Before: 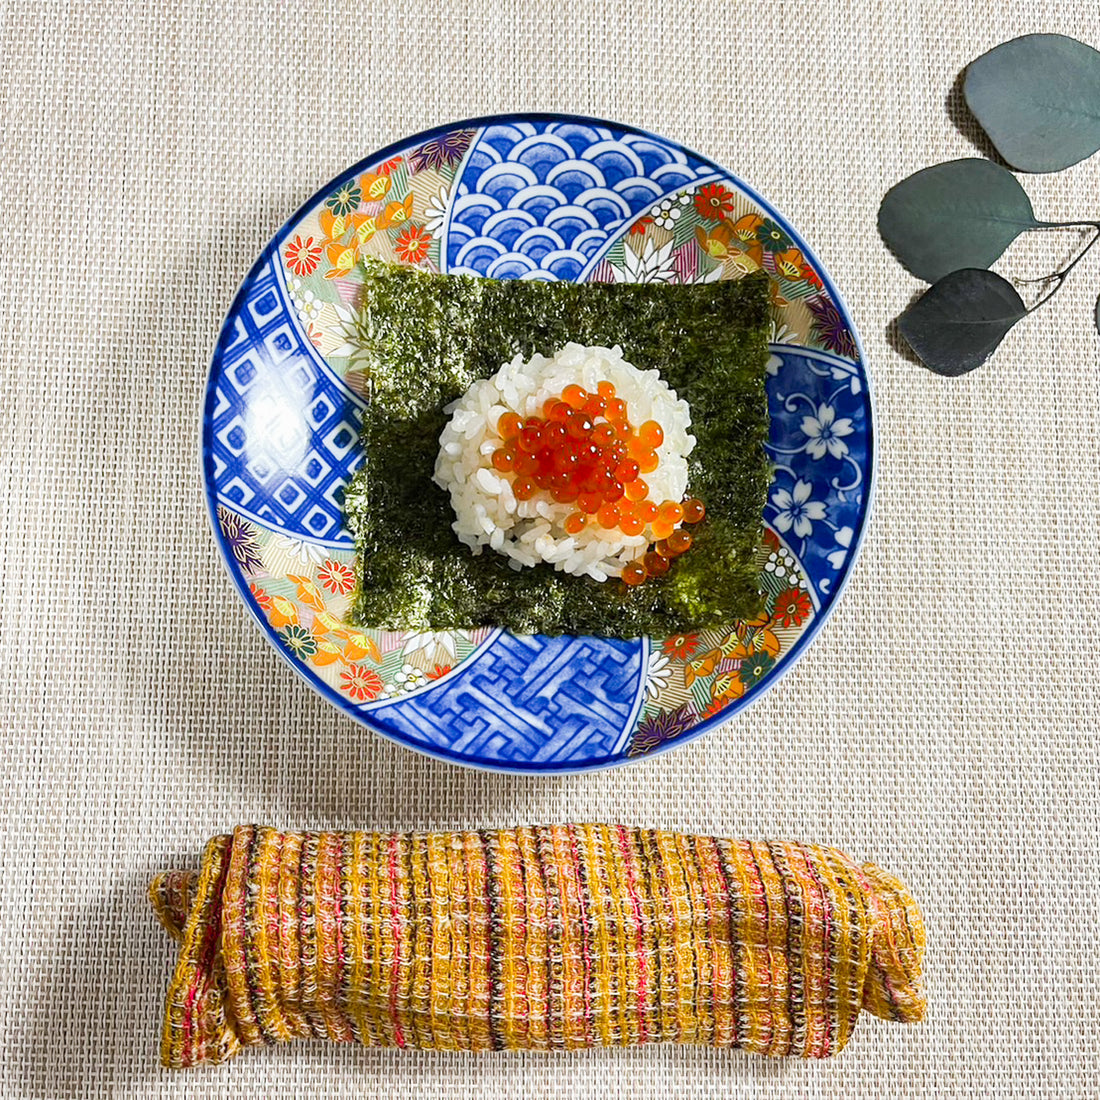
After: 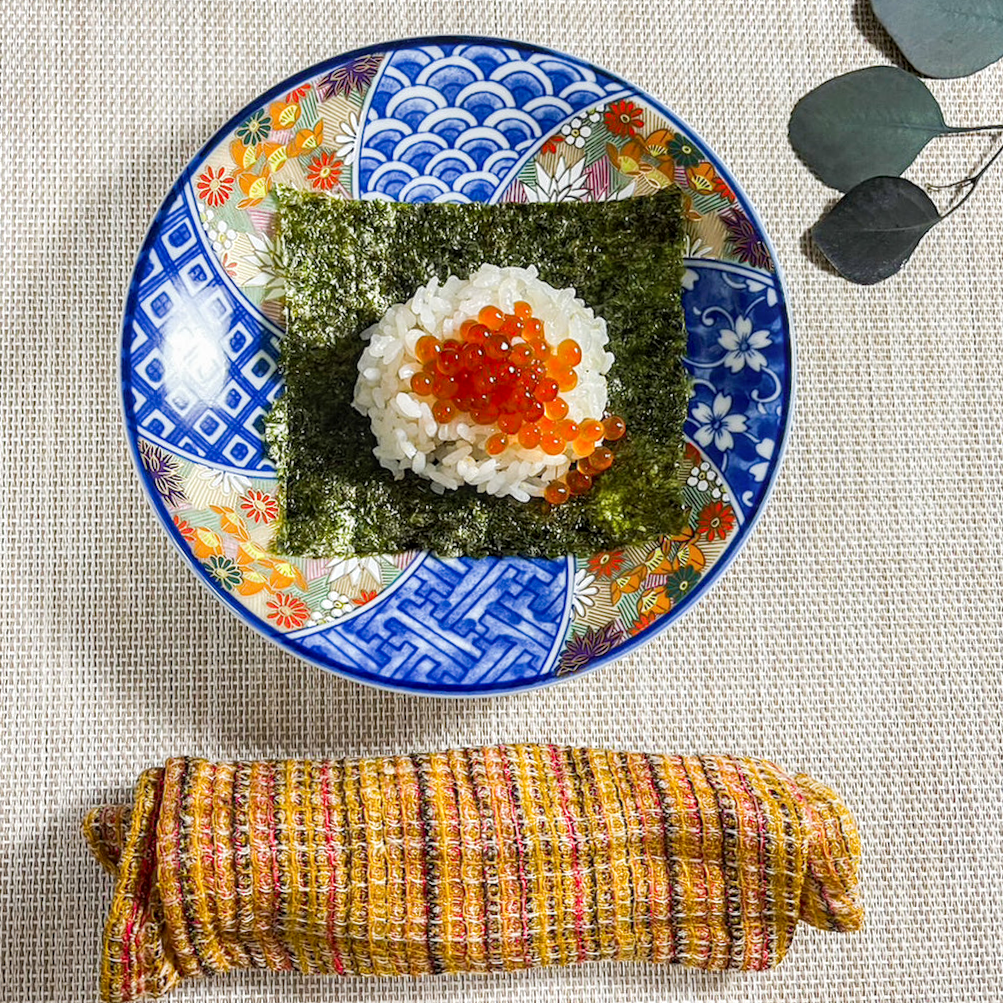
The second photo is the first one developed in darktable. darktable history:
crop and rotate: angle 1.96°, left 5.673%, top 5.673%
local contrast: on, module defaults
